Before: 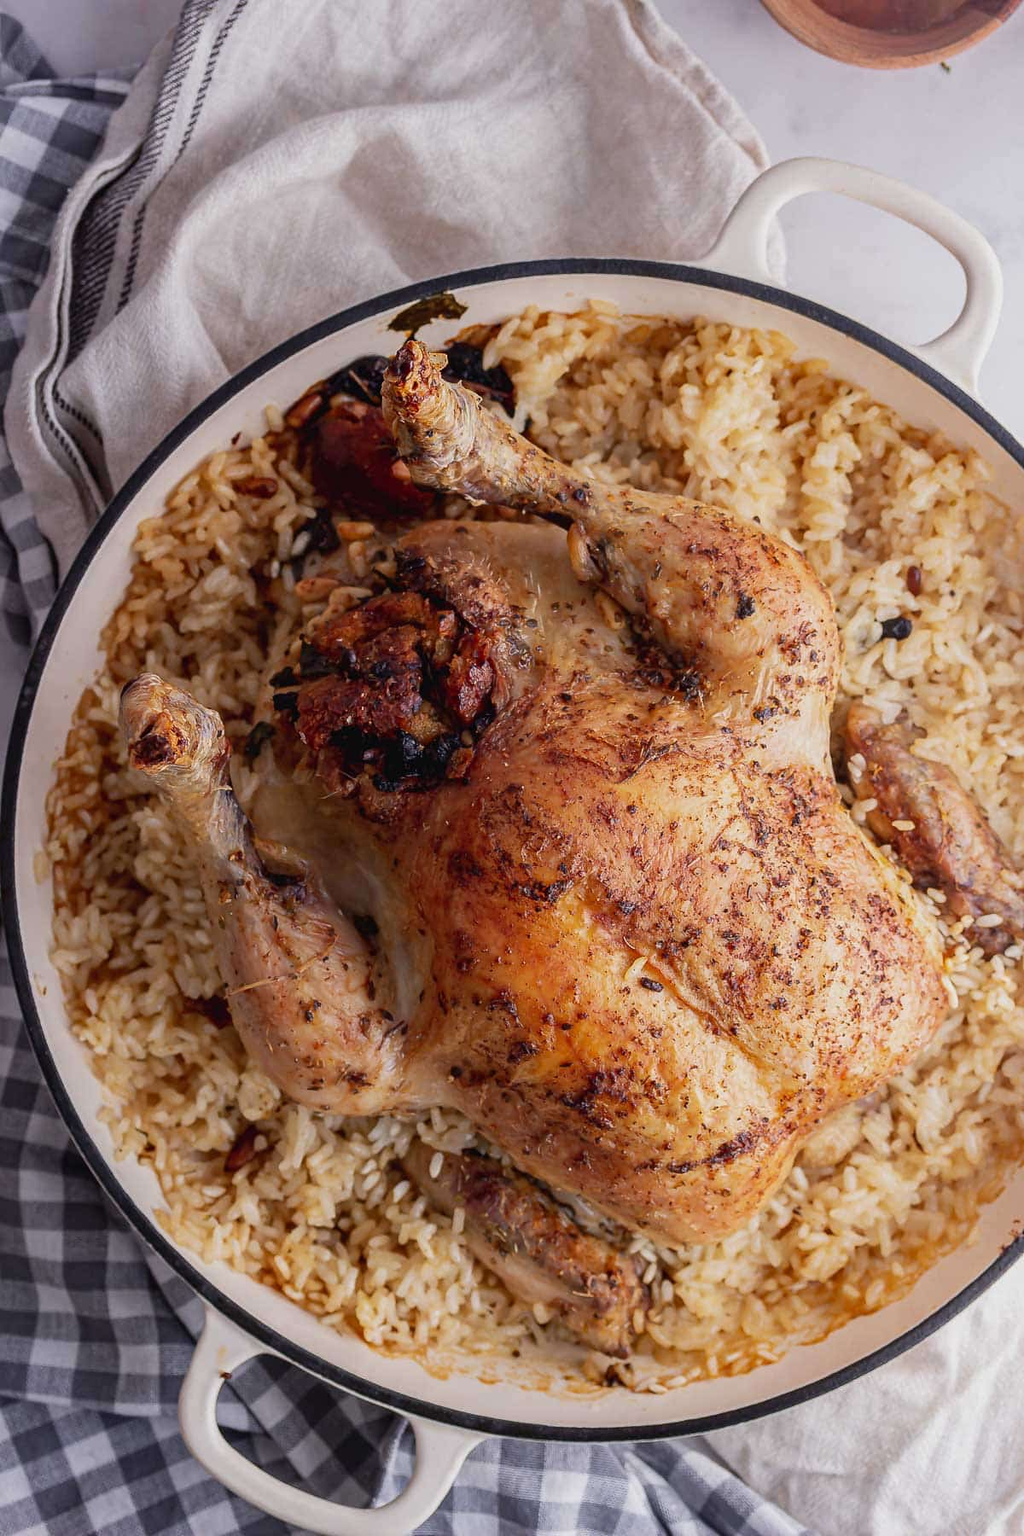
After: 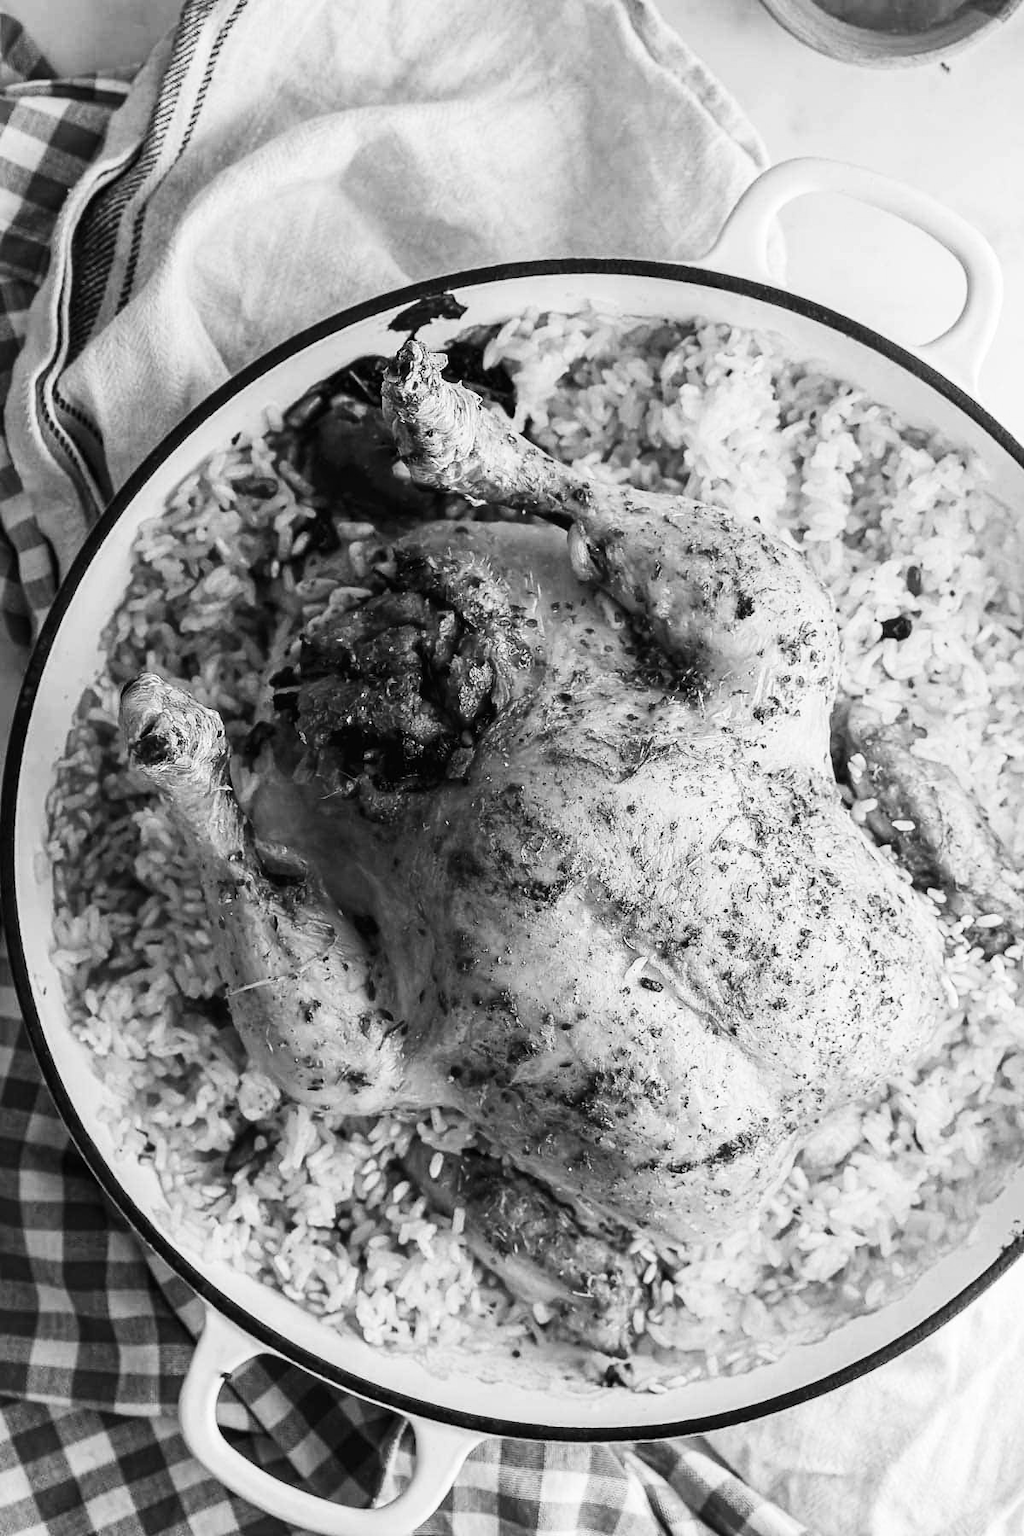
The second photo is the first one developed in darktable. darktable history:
white balance: red 1.467, blue 0.684
contrast brightness saturation: contrast 0.25, saturation -0.31
monochrome: on, module defaults
